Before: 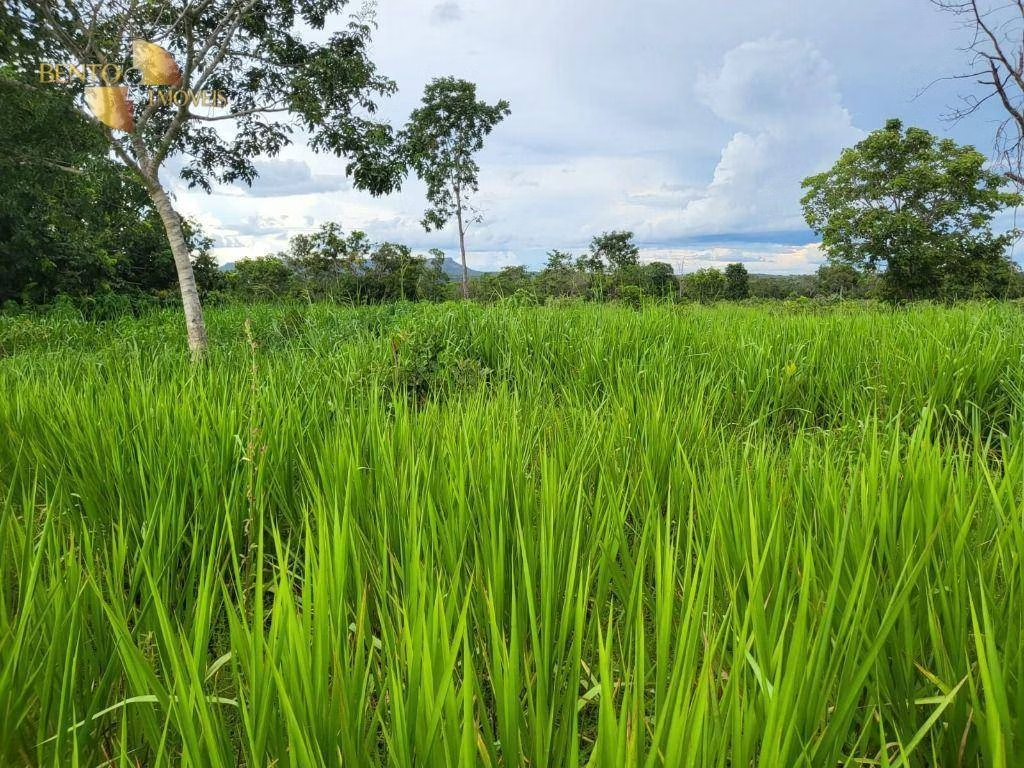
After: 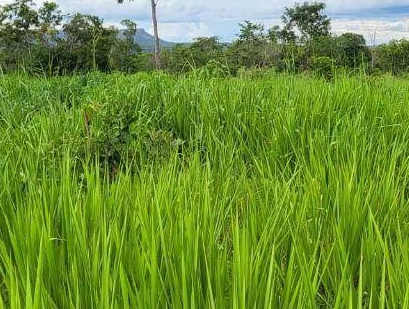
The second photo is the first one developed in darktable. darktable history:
crop: left 30.133%, top 29.946%, right 29.903%, bottom 29.756%
